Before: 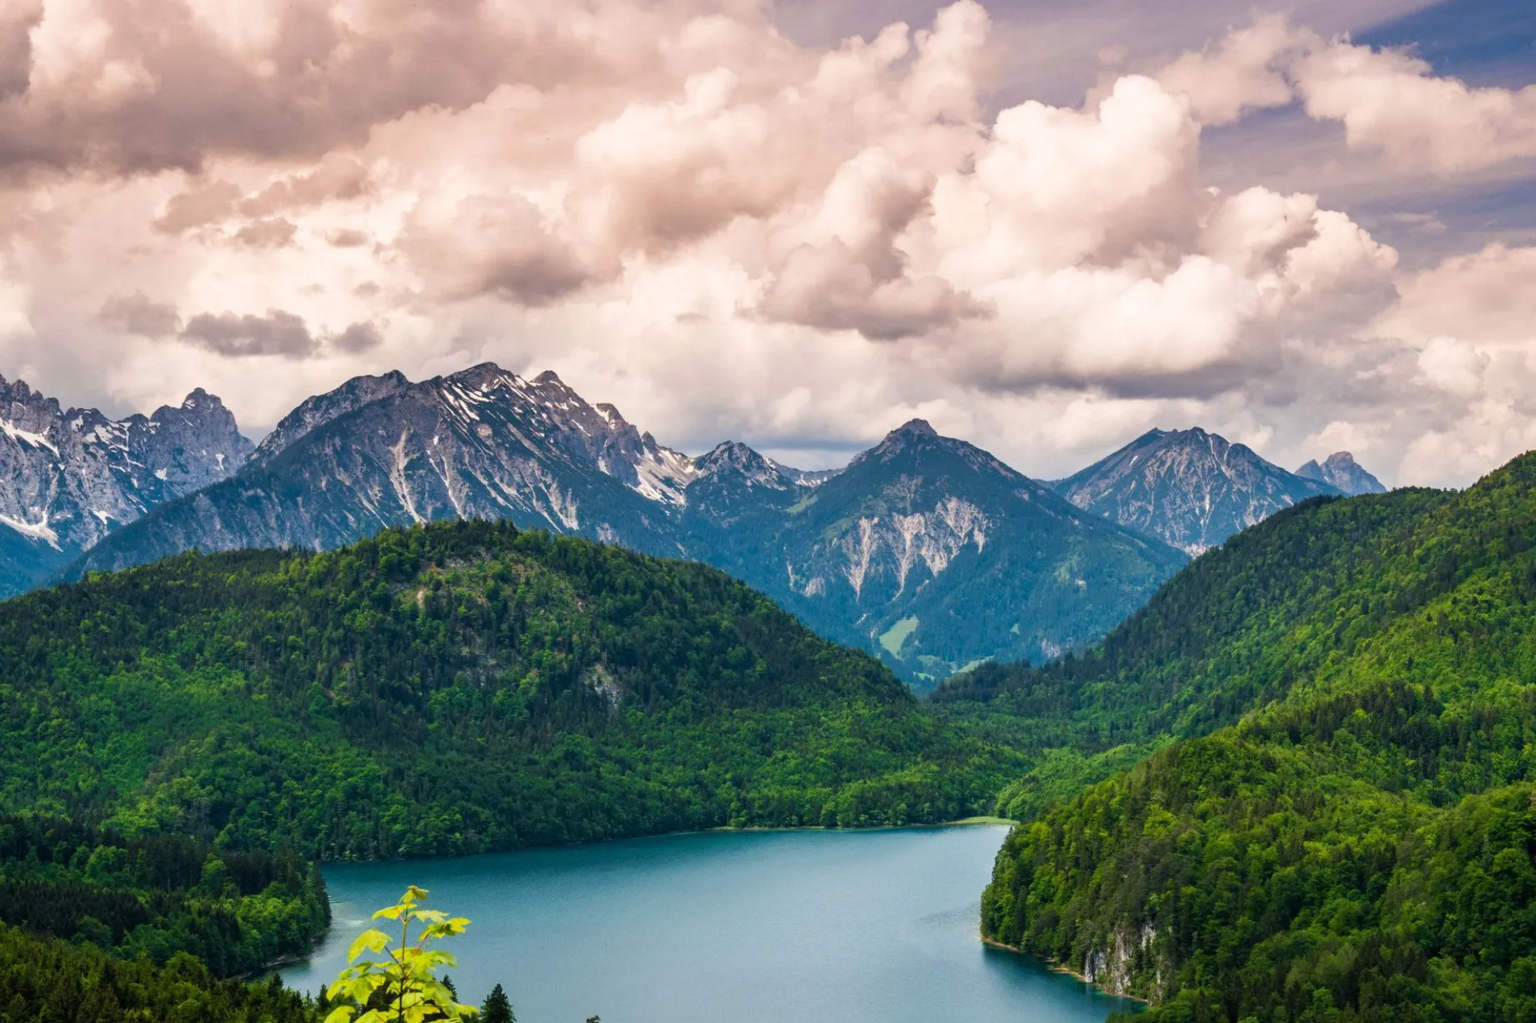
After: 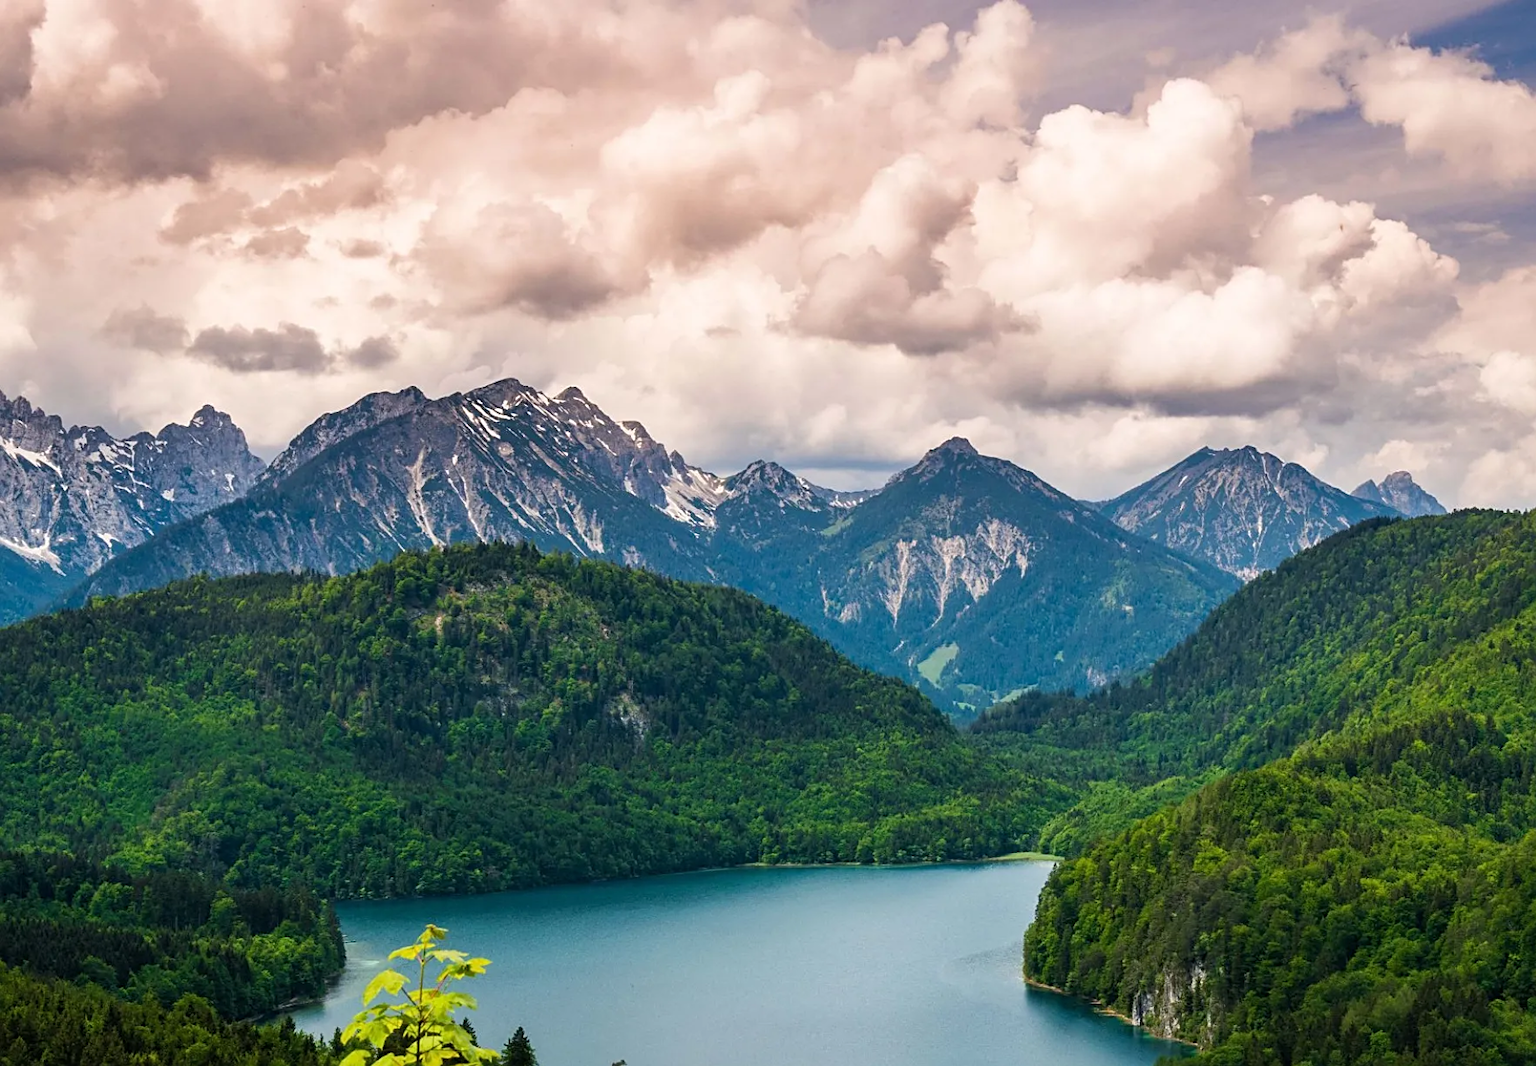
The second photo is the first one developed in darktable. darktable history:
crop: right 4.126%, bottom 0.031%
sharpen: on, module defaults
